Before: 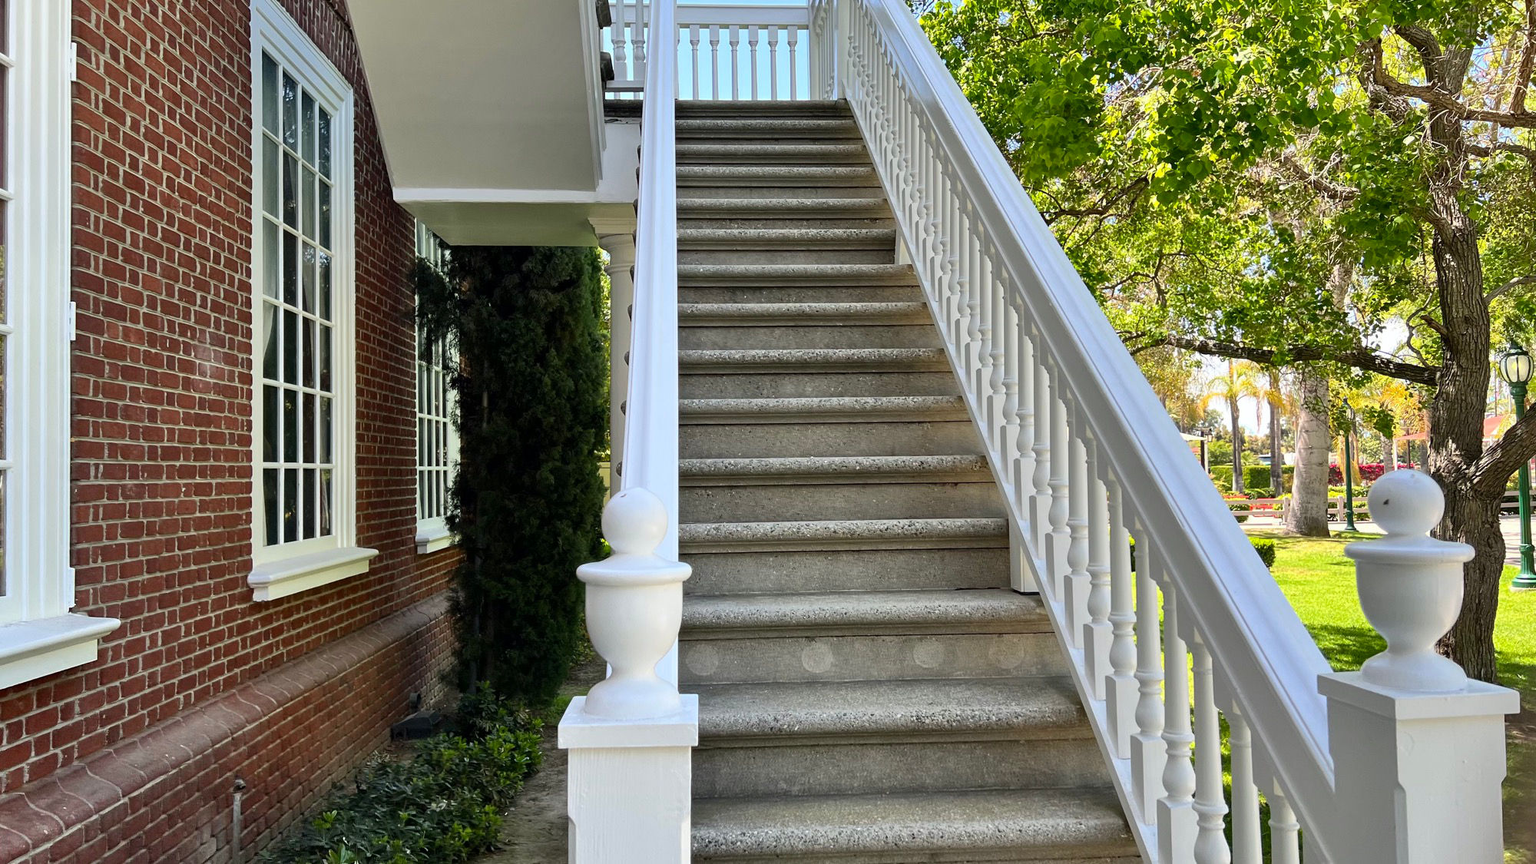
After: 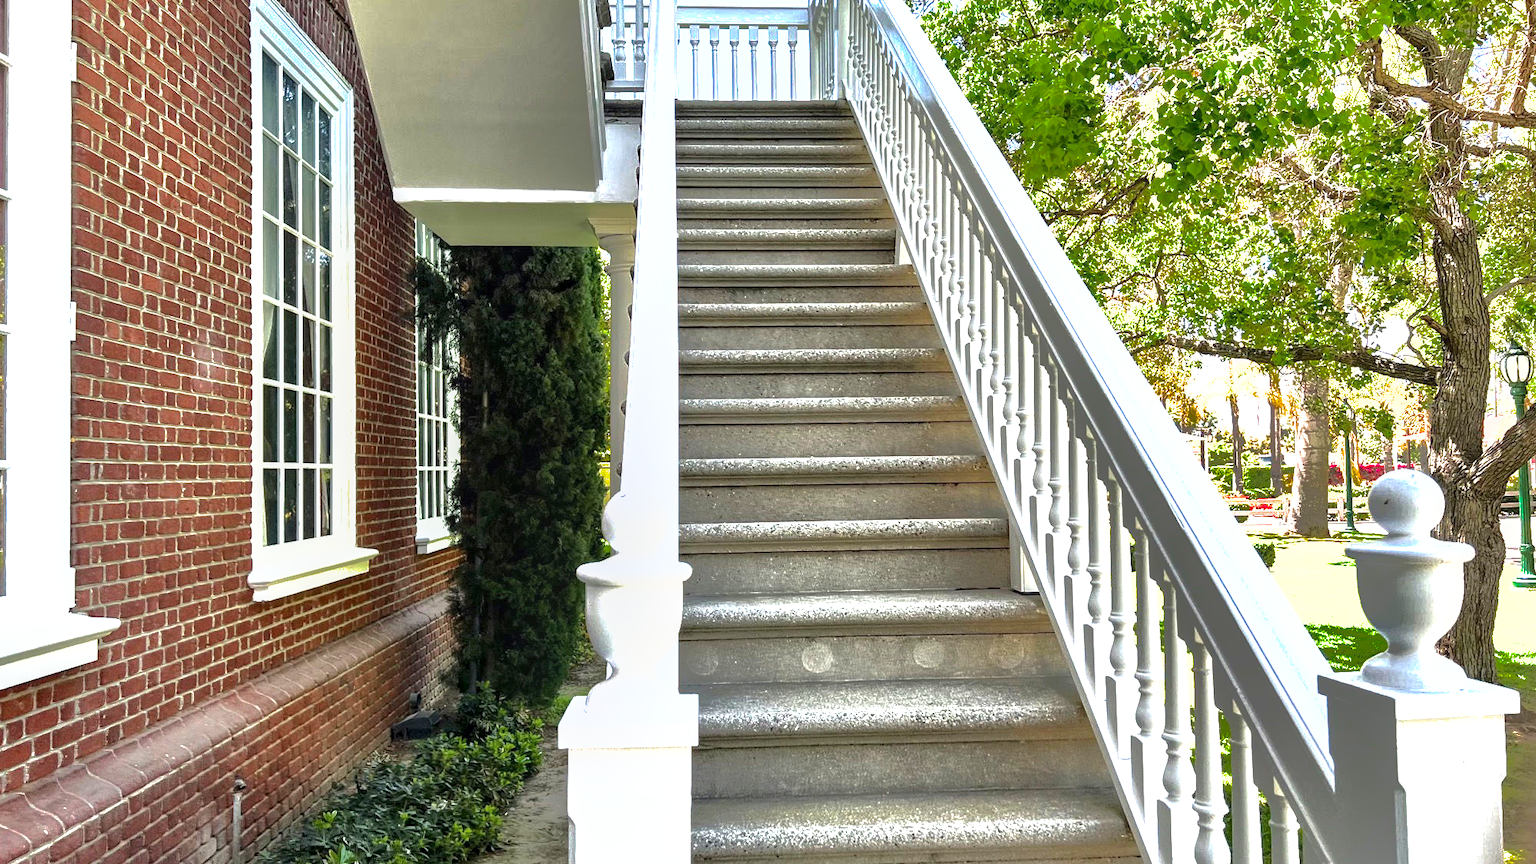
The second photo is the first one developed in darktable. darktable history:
local contrast: on, module defaults
exposure: black level correction 0, exposure 1.2 EV, compensate highlight preservation false
shadows and highlights: shadows -18.71, highlights -73.8
